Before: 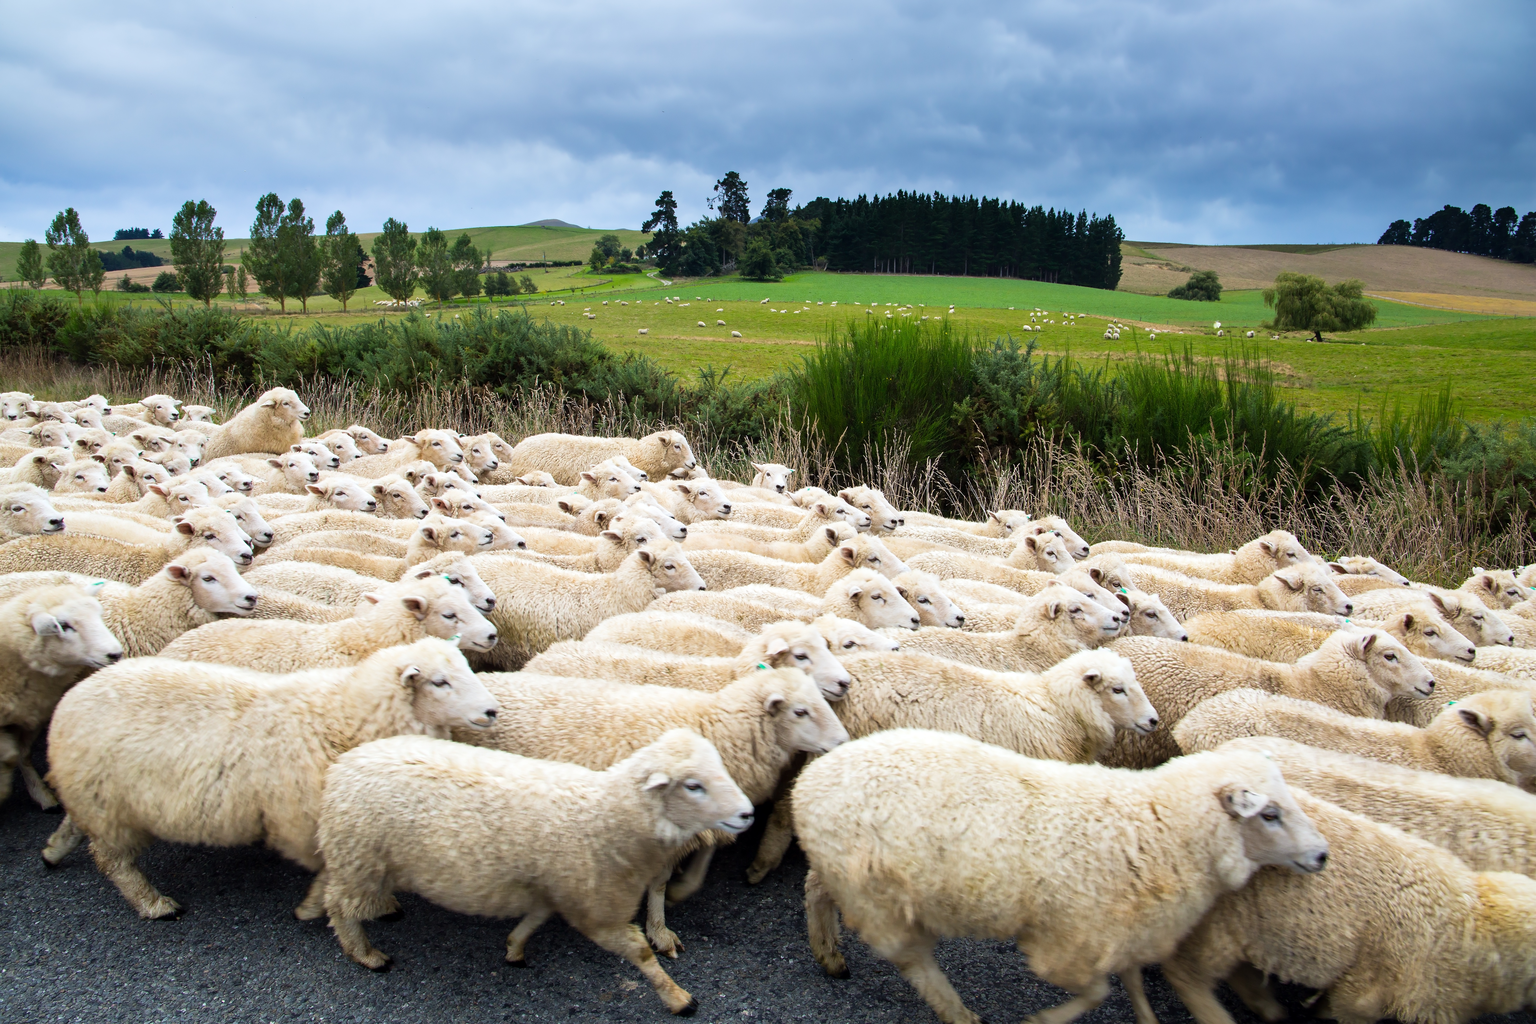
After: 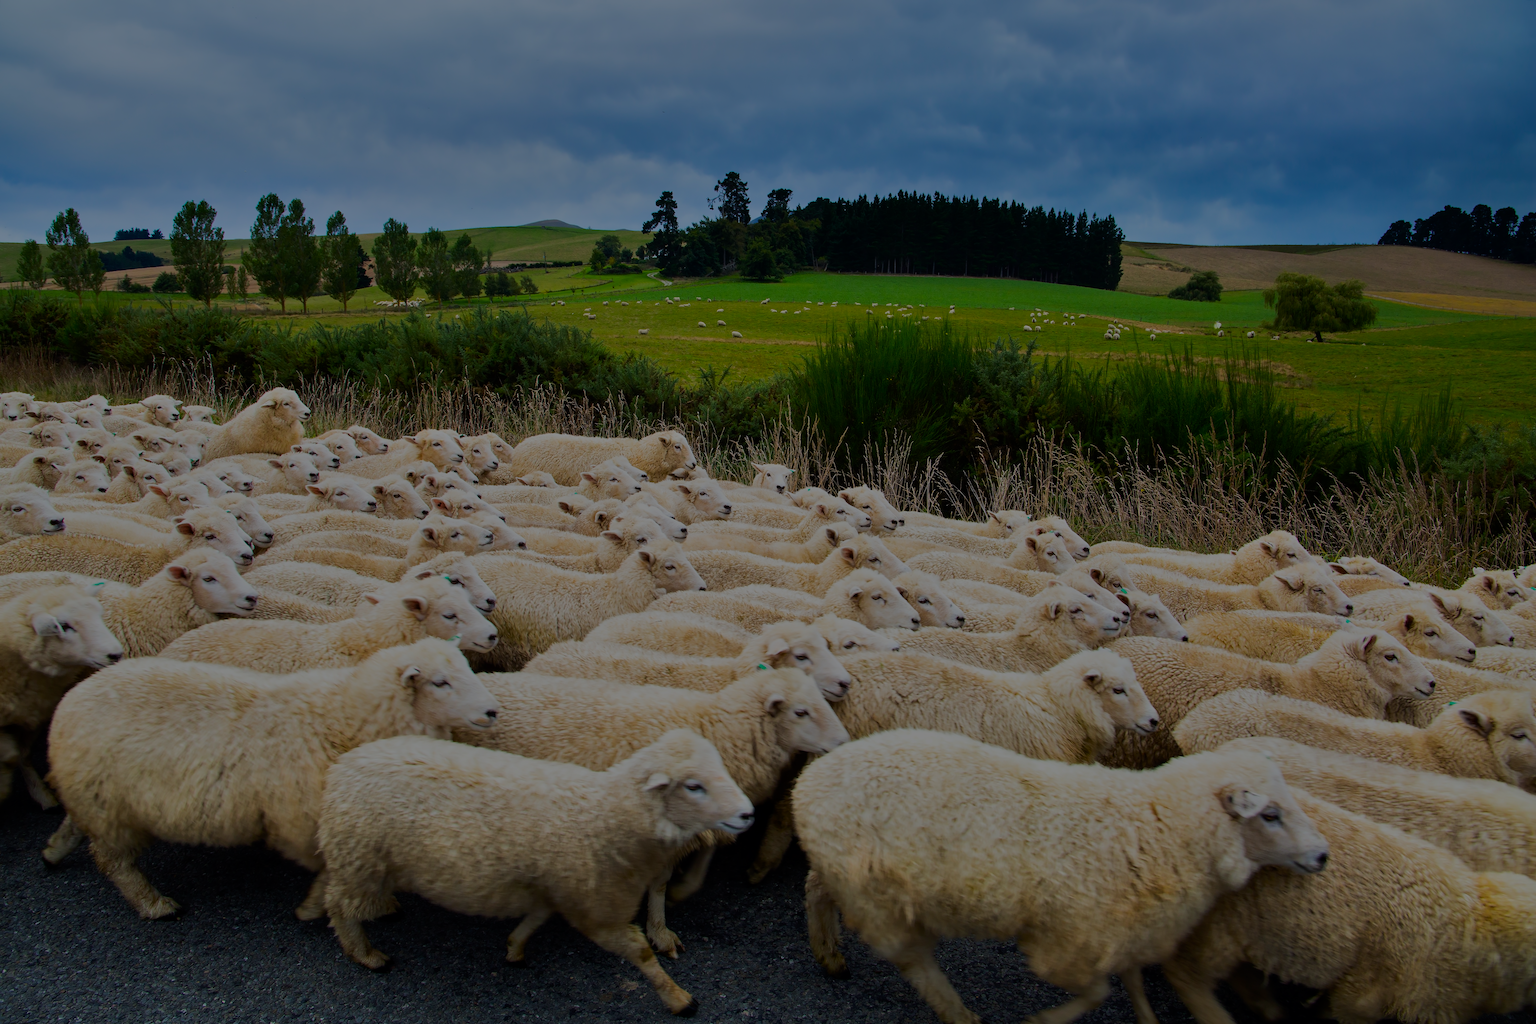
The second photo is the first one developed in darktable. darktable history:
exposure: compensate highlight preservation false
tone equalizer: -8 EV -2 EV, -7 EV -2 EV, -6 EV -2 EV, -5 EV -2 EV, -4 EV -2 EV, -3 EV -2 EV, -2 EV -2 EV, -1 EV -1.63 EV, +0 EV -2 EV
contrast brightness saturation: brightness -0.02, saturation 0.35
